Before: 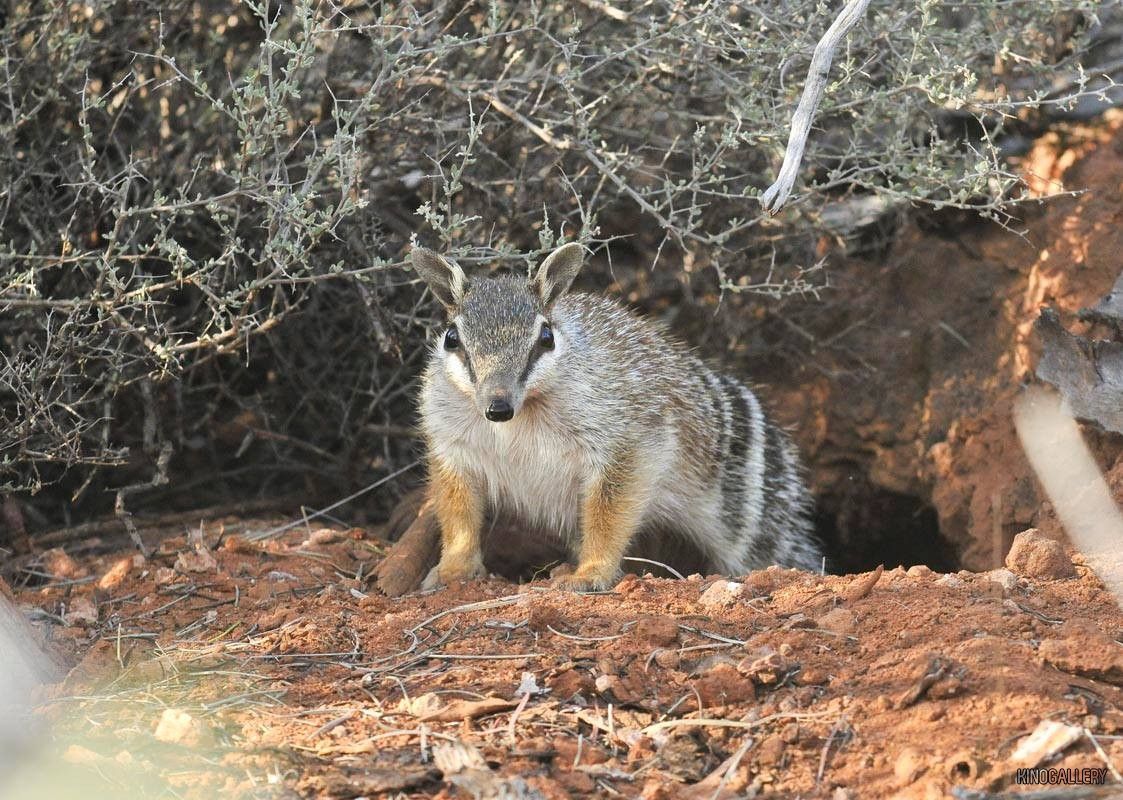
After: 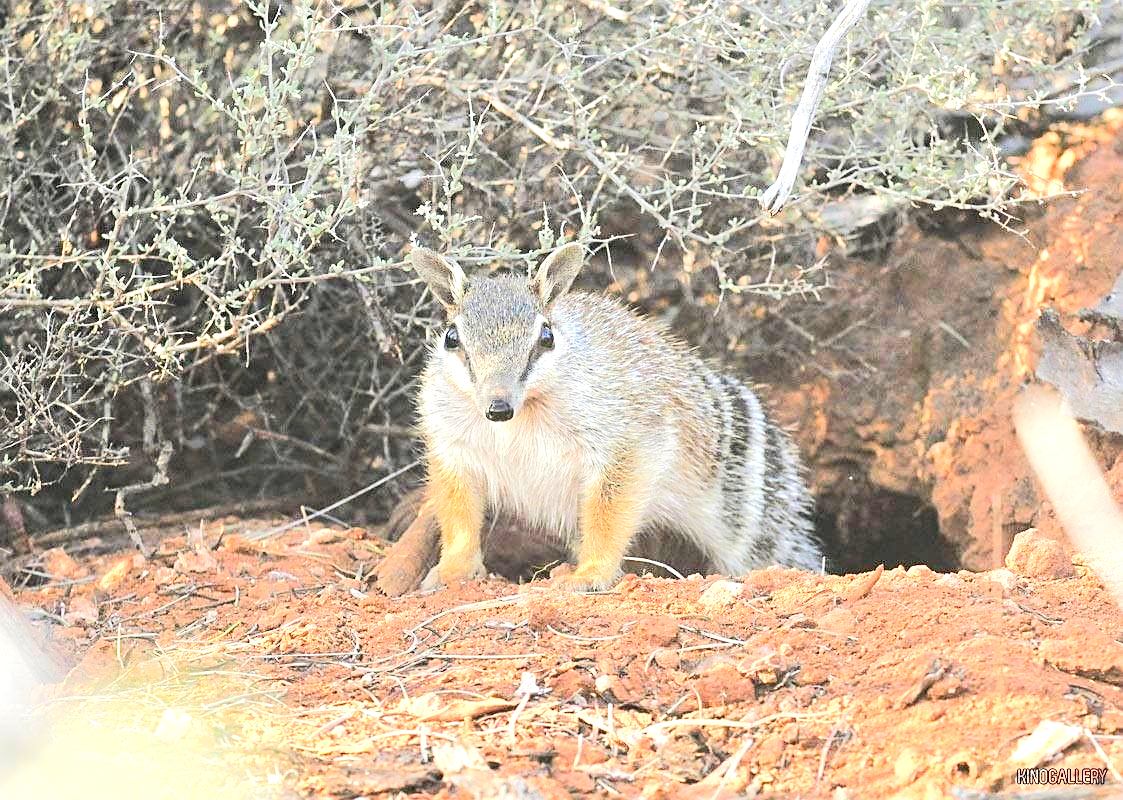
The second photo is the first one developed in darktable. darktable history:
tone equalizer: -8 EV 1.98 EV, -7 EV 1.99 EV, -6 EV 1.97 EV, -5 EV 1.98 EV, -4 EV 1.99 EV, -3 EV 1.49 EV, -2 EV 0.979 EV, -1 EV 0.513 EV, edges refinement/feathering 500, mask exposure compensation -1.57 EV, preserve details no
sharpen: on, module defaults
